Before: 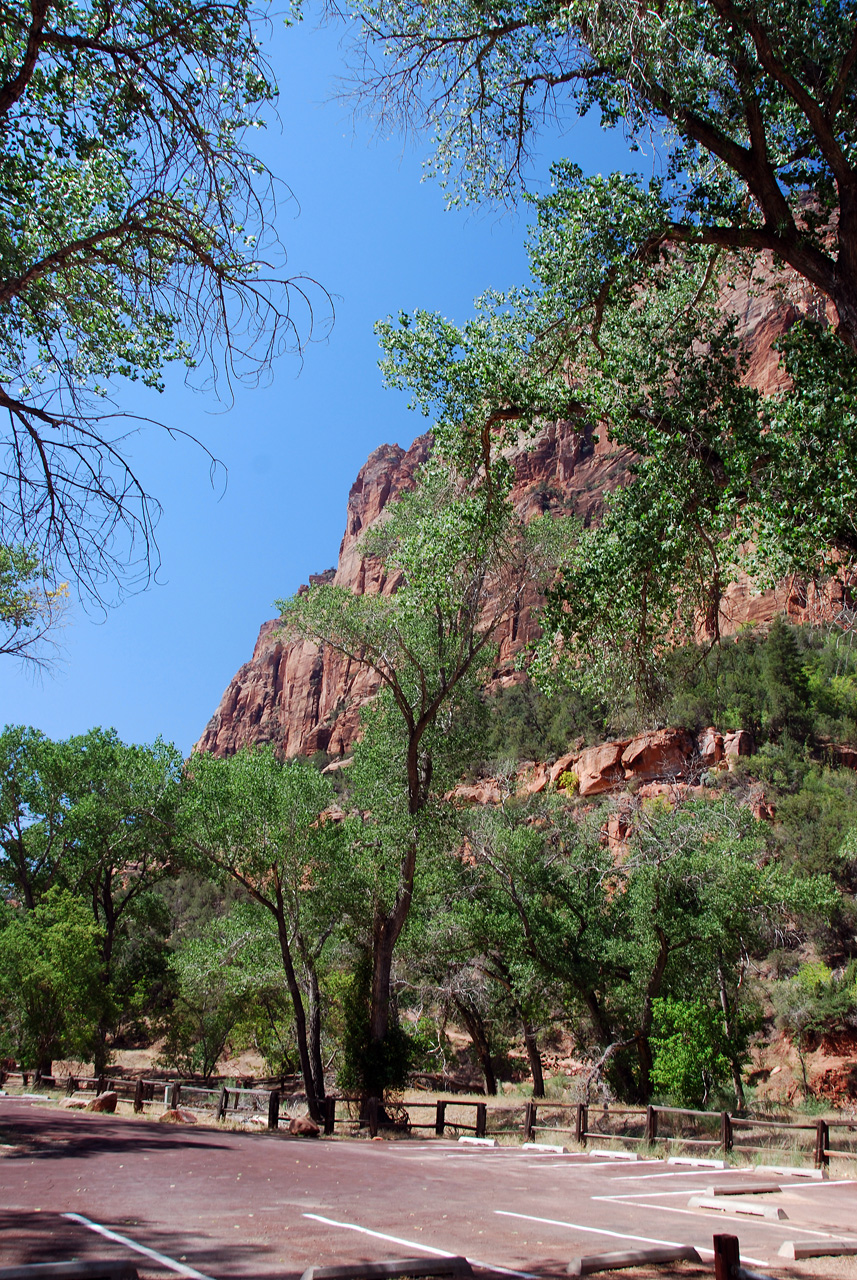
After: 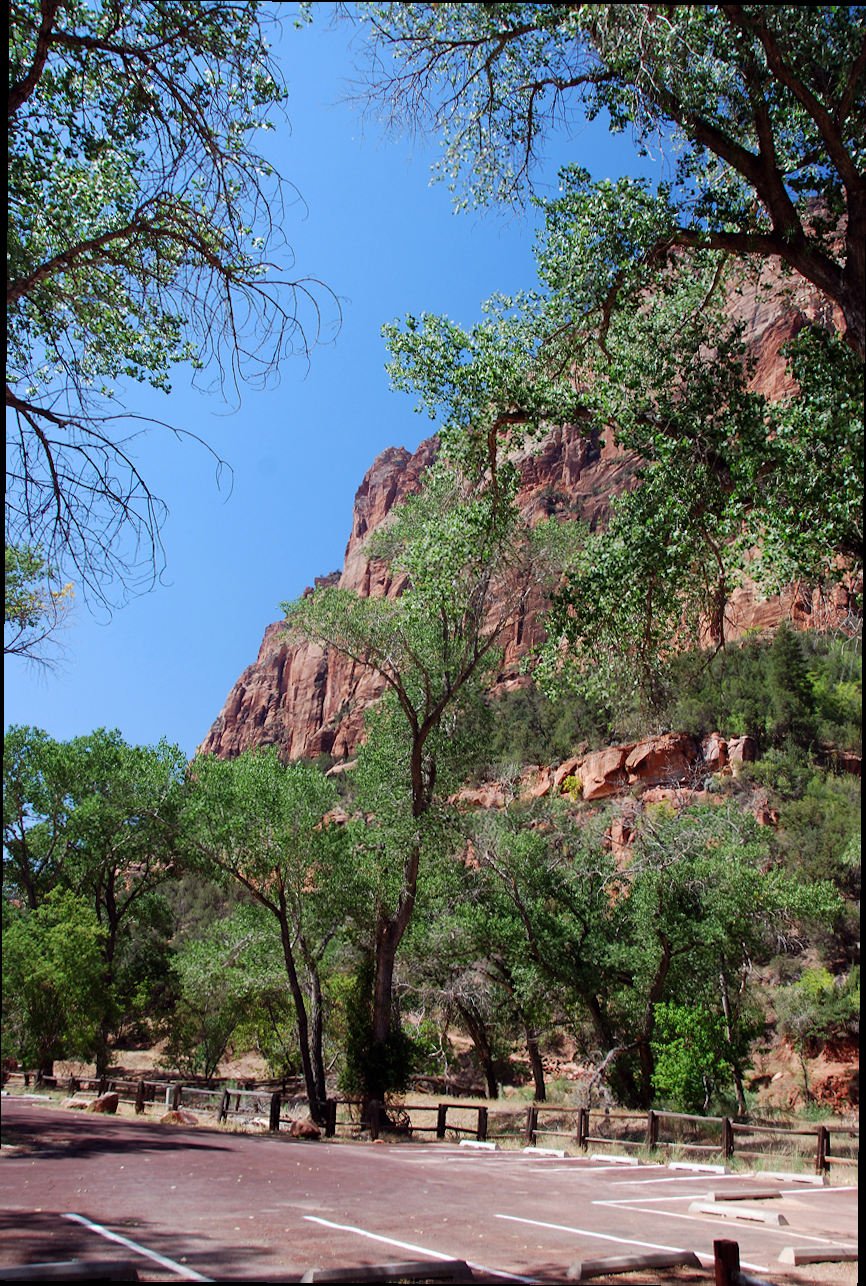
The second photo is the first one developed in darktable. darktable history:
crop and rotate: angle -0.437°
